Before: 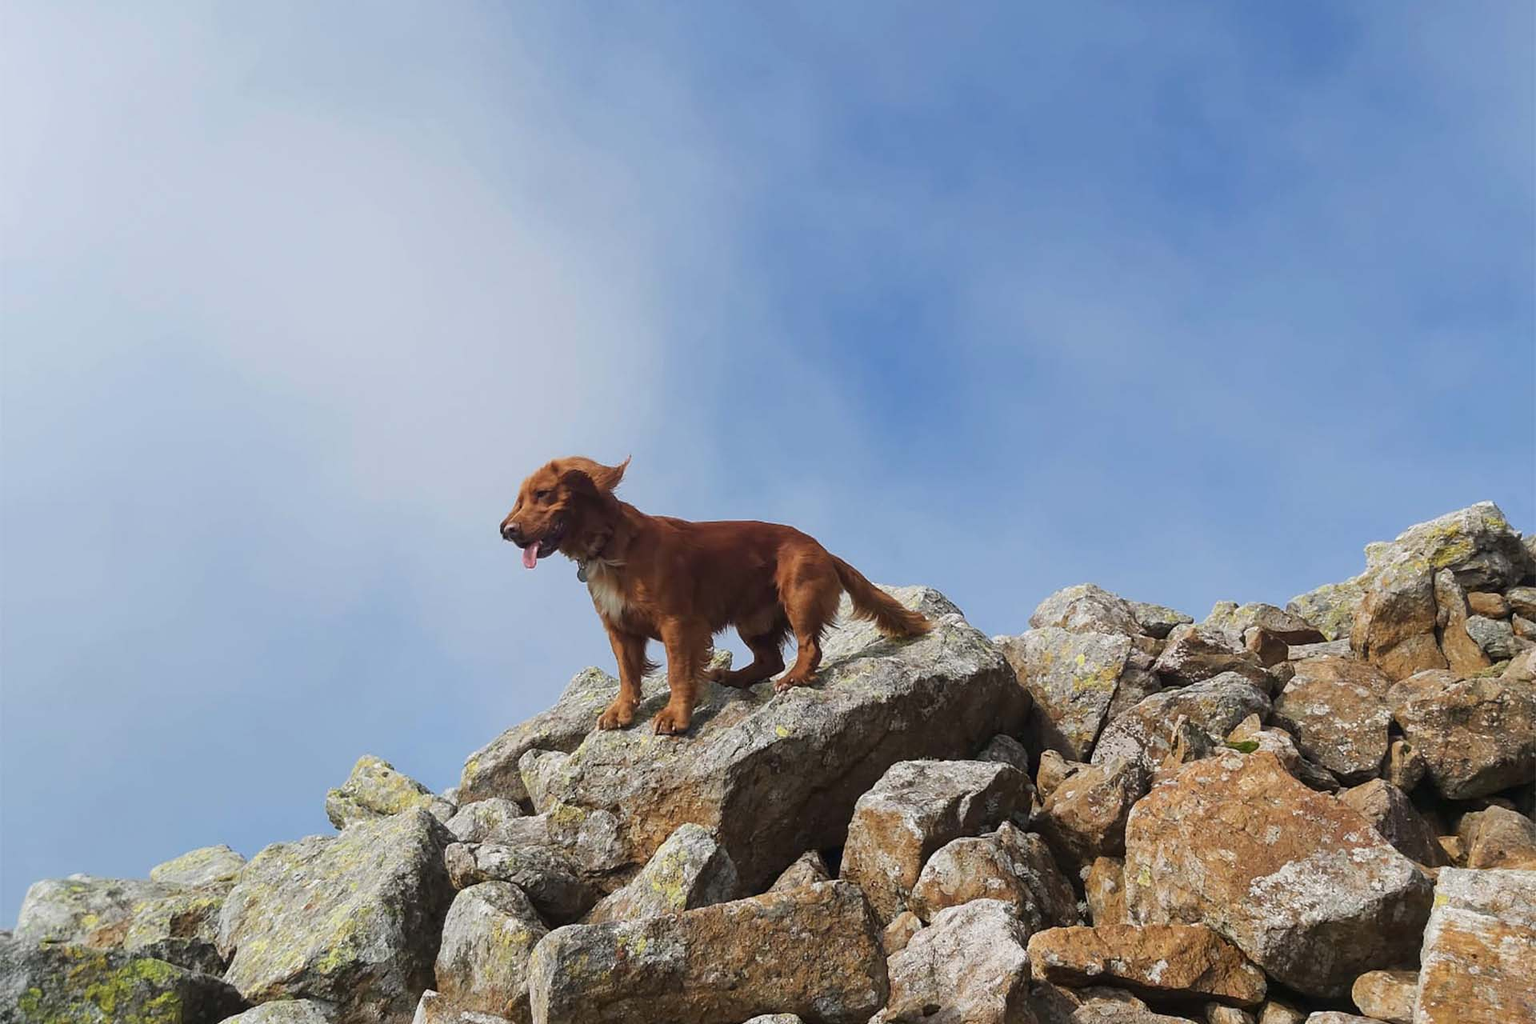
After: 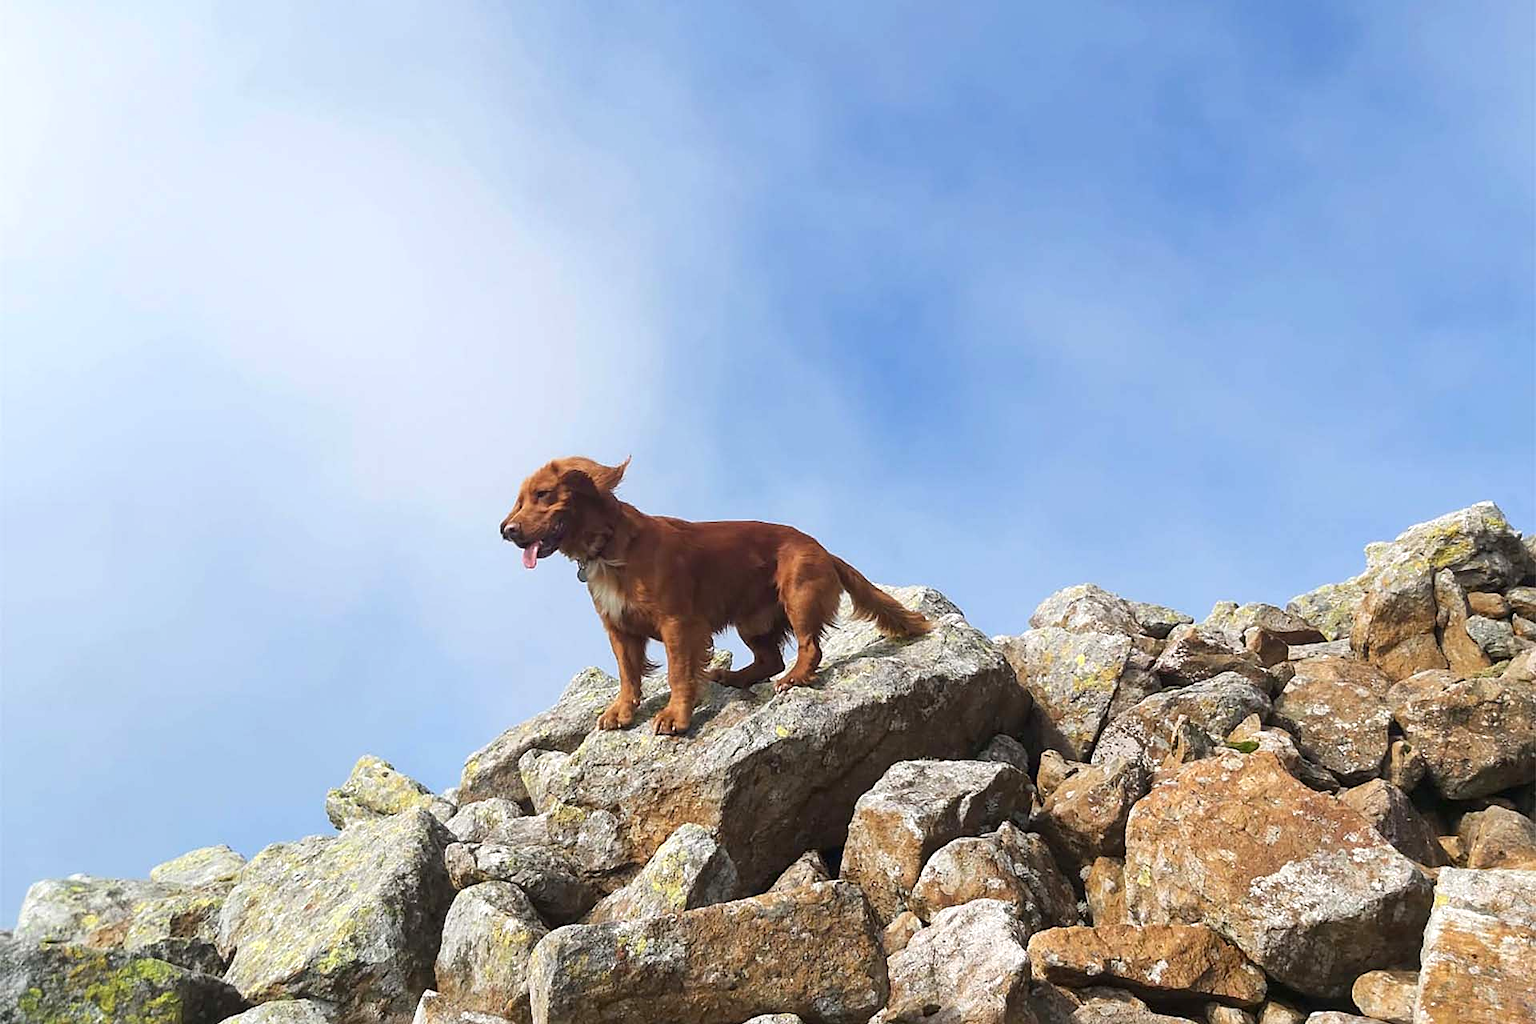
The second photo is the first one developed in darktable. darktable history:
exposure: black level correction 0.001, exposure 0.5 EV, compensate exposure bias true, compensate highlight preservation false
sharpen: amount 0.2
